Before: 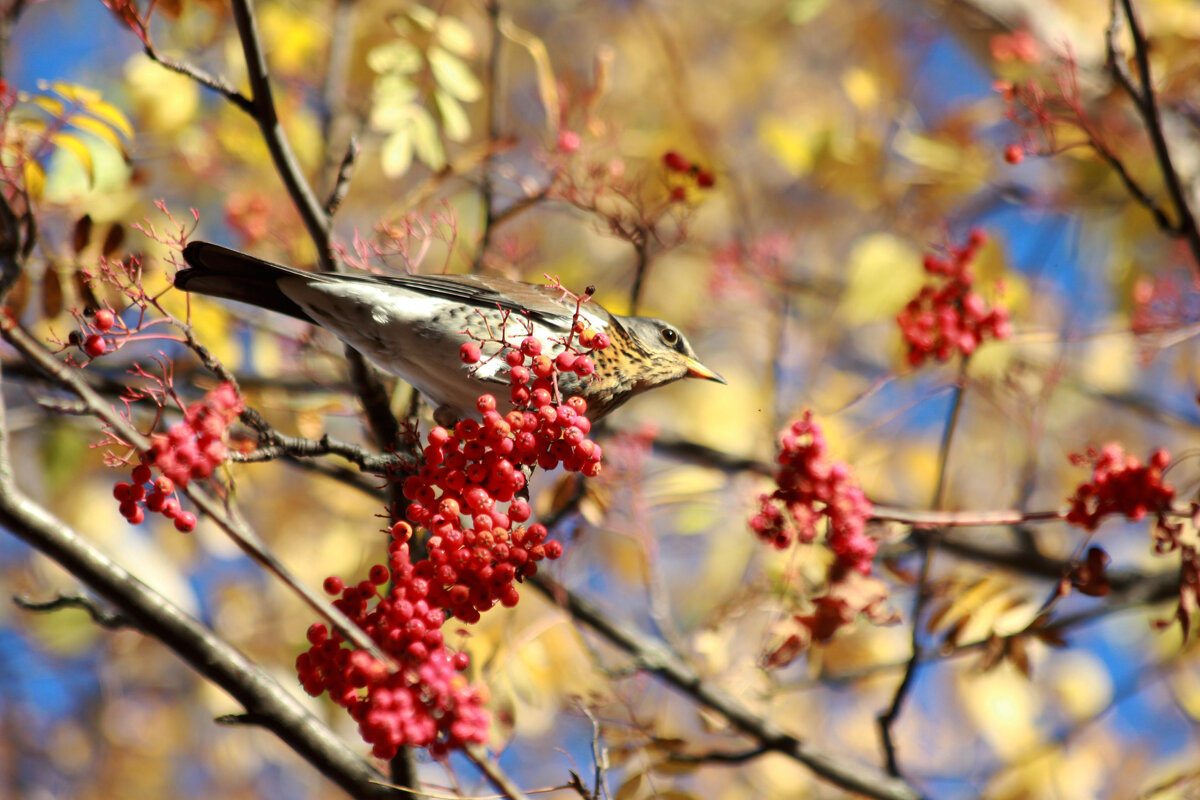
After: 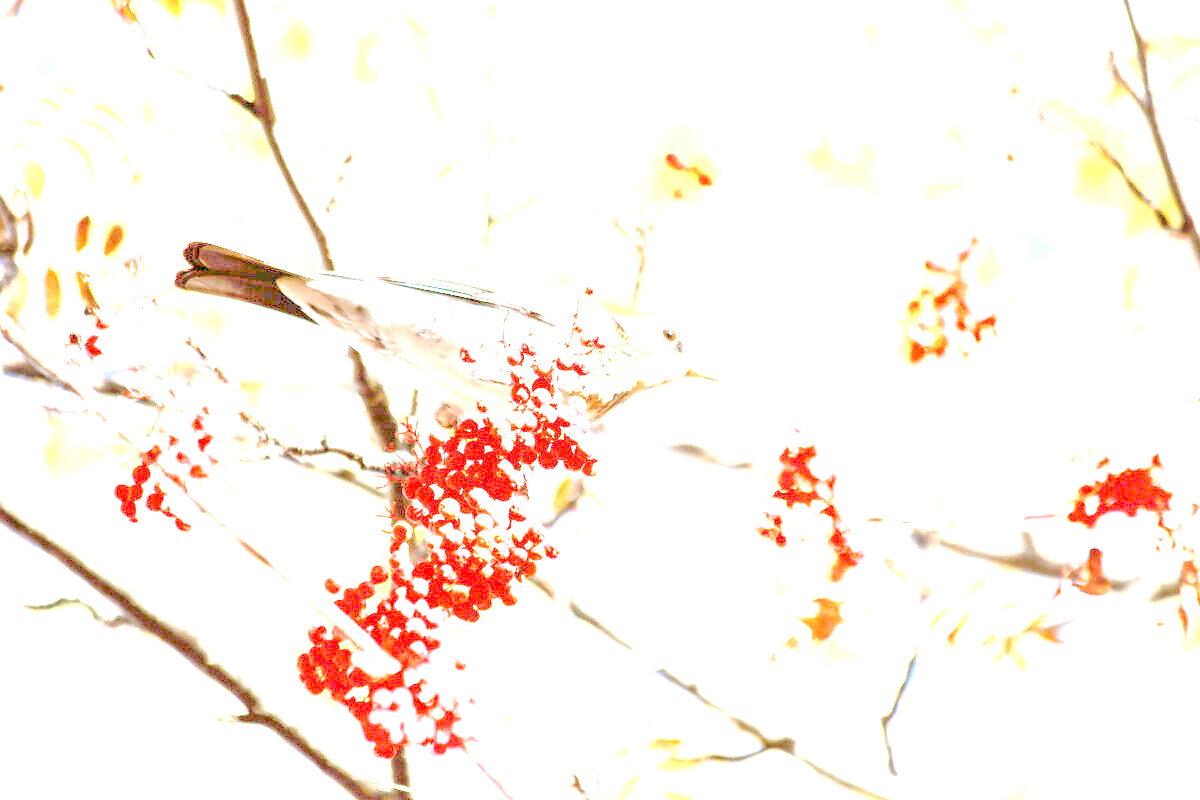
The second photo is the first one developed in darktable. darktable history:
white balance: red 1, blue 1.079
exposure: black level correction 0.005, exposure 2.084 EV, compensate highlight preservation false
local contrast: on, module defaults
